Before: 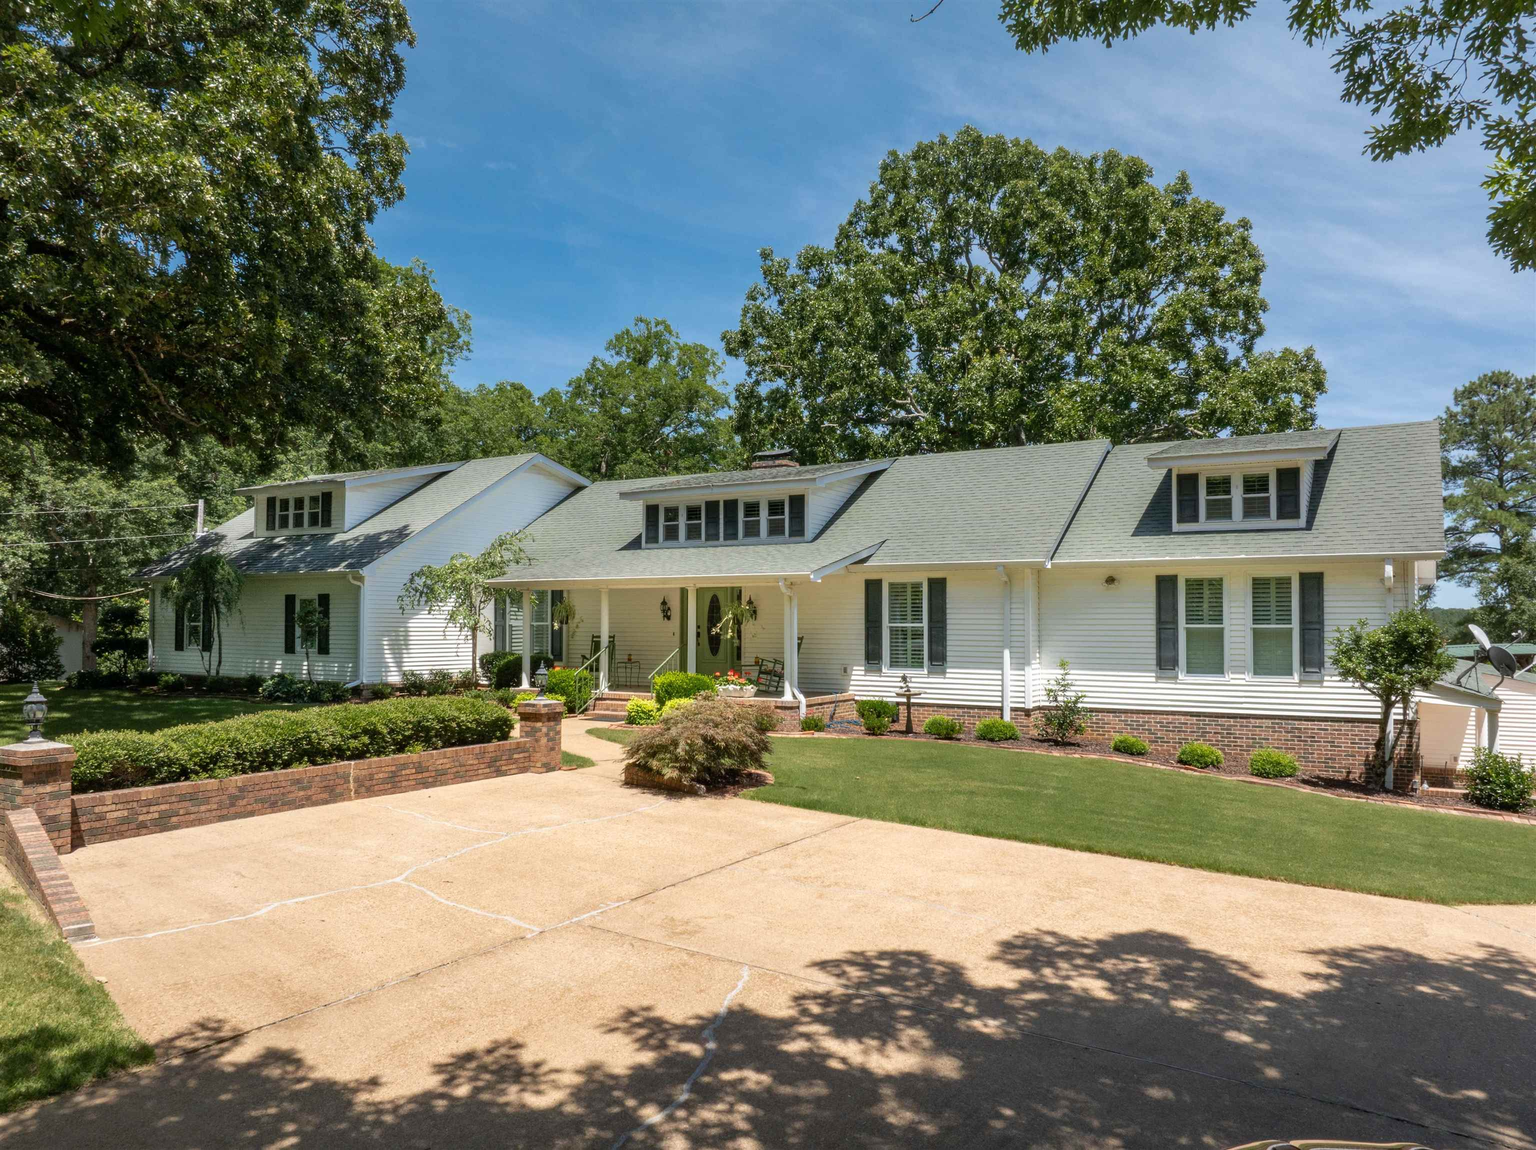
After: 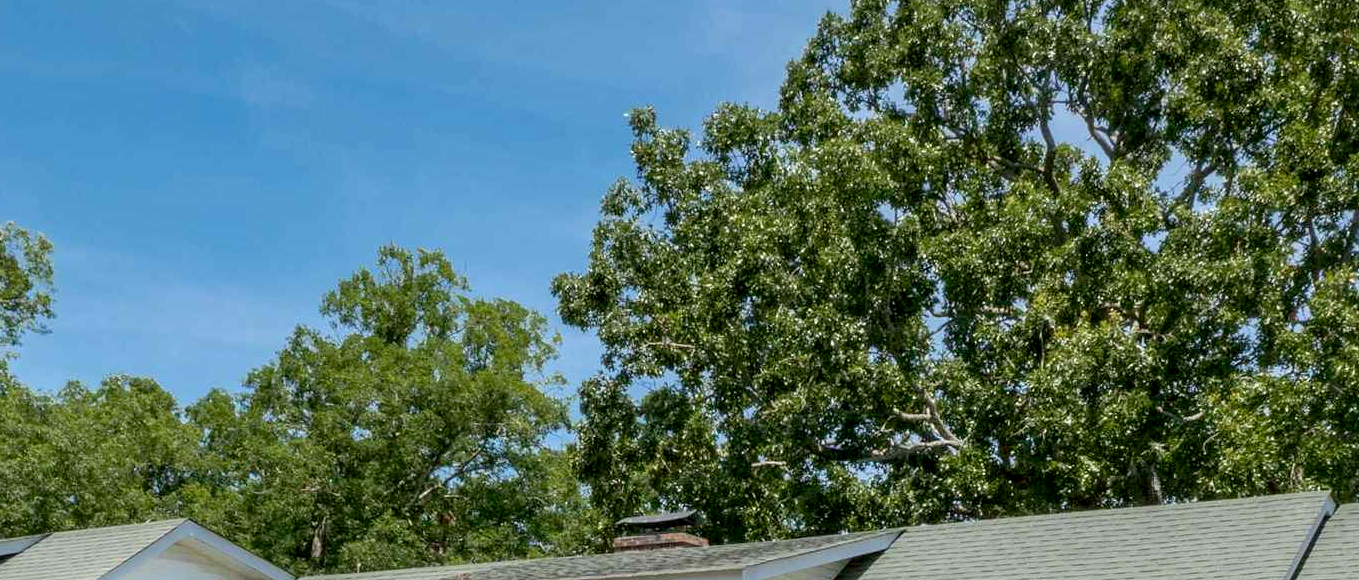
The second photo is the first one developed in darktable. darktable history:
crop: left 28.989%, top 16.857%, right 26.772%, bottom 57.912%
exposure: black level correction 0.007, exposure 0.099 EV, compensate highlight preservation false
